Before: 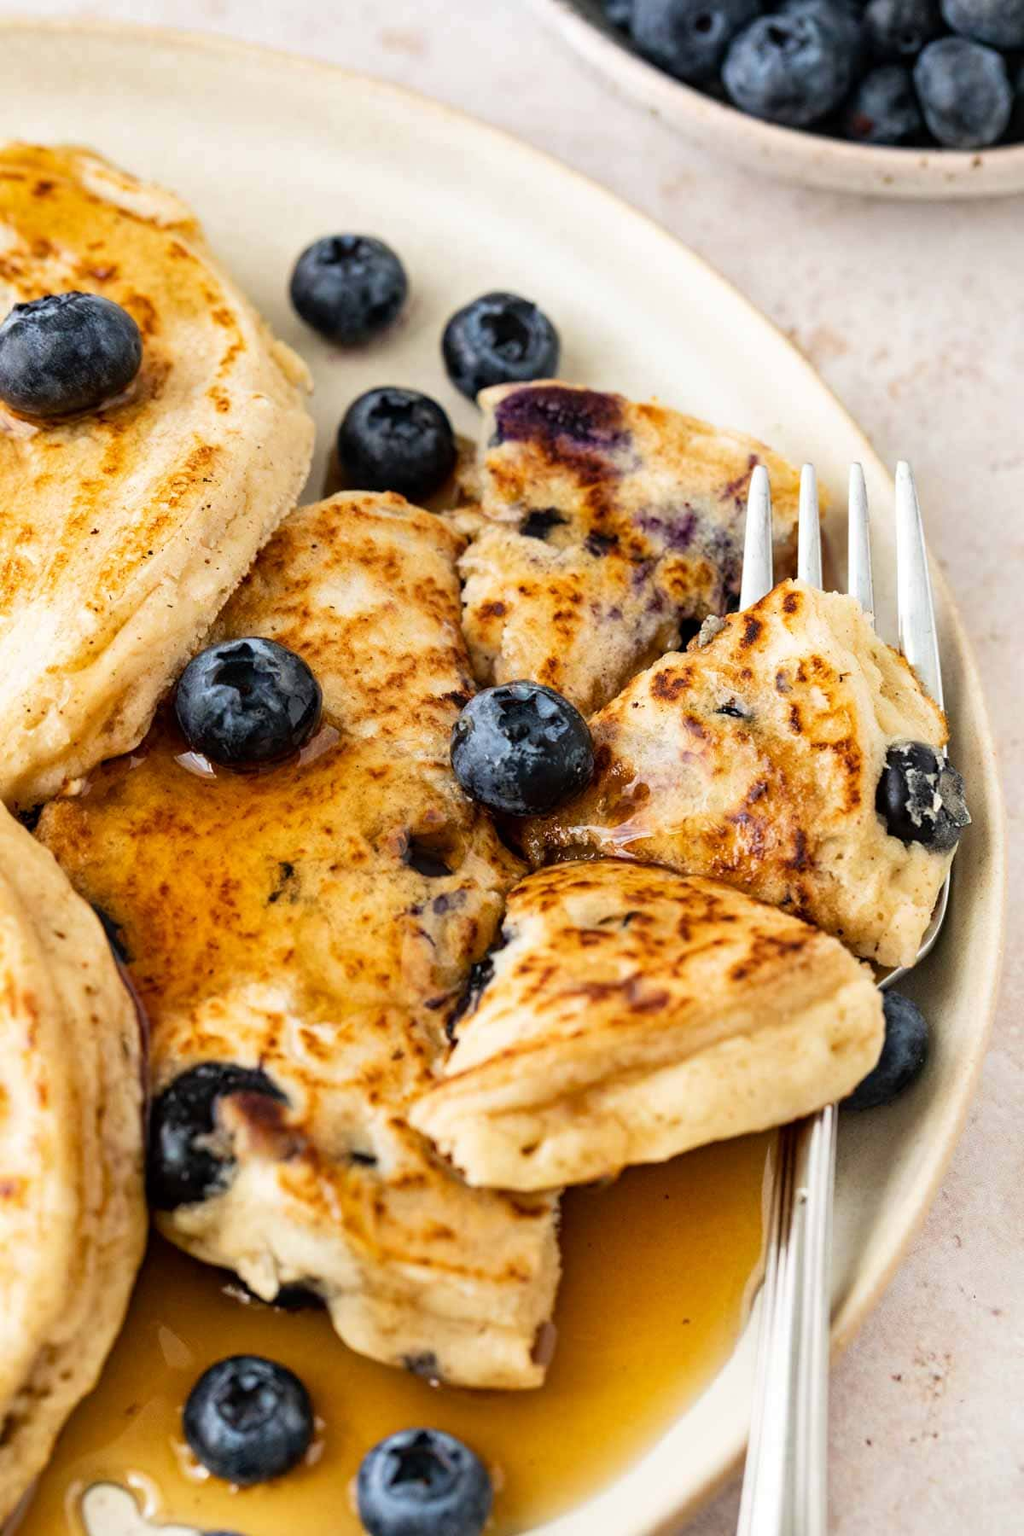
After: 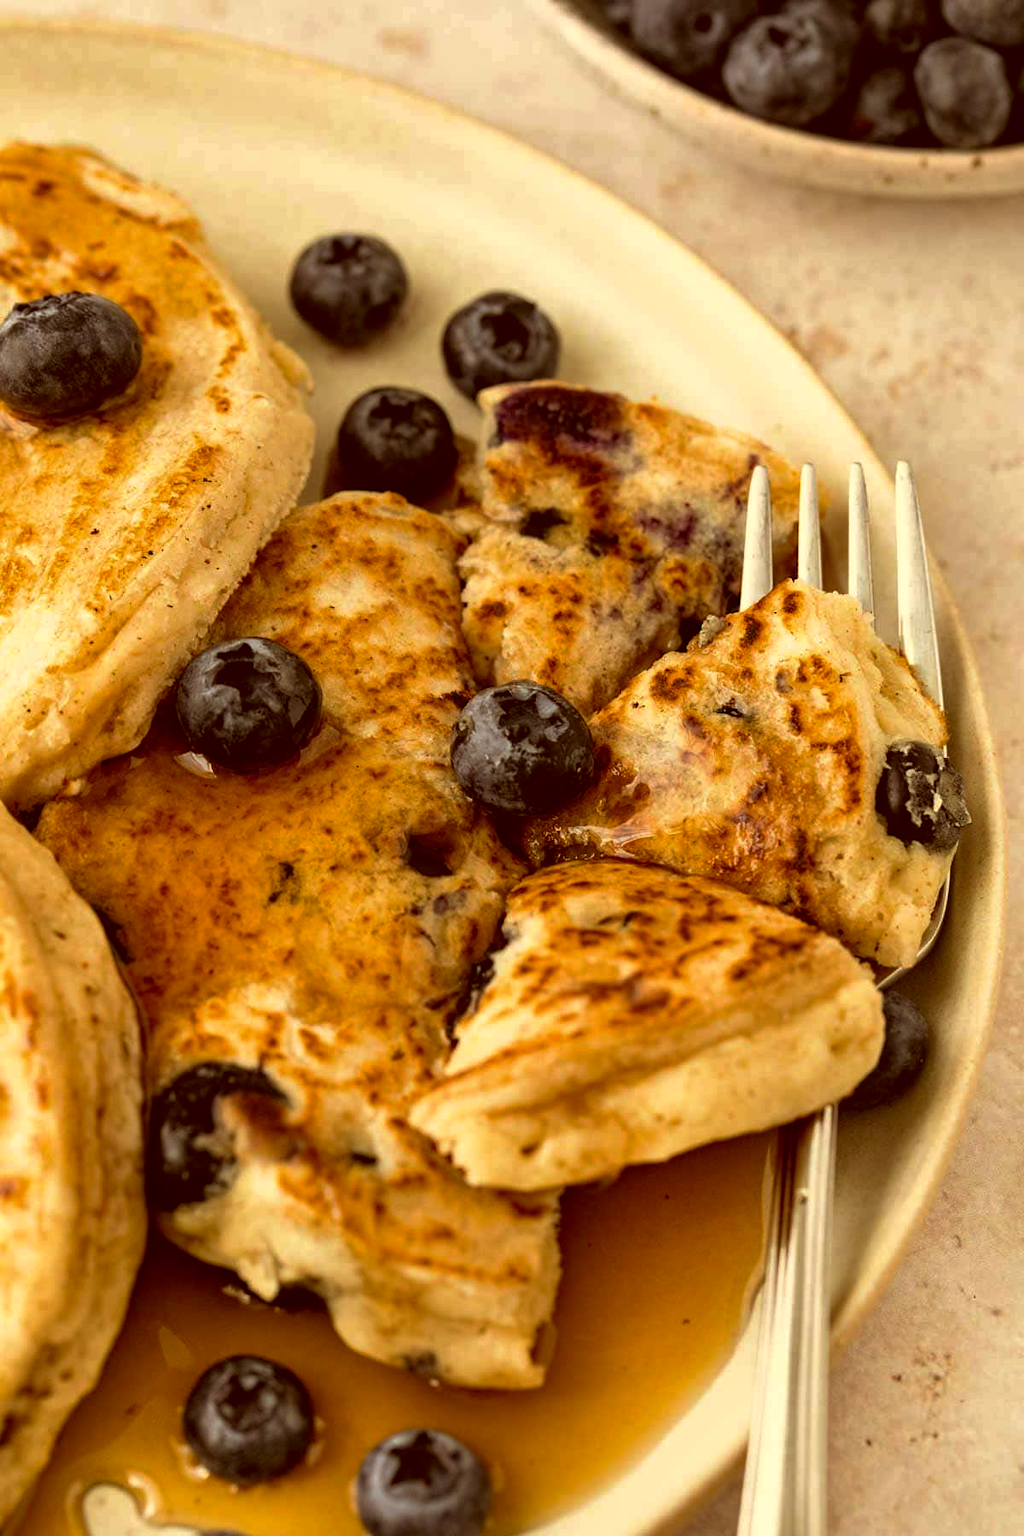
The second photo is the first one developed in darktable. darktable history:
color correction: highlights a* 1.04, highlights b* 24.73, shadows a* 16.24, shadows b* 24.59
base curve: curves: ch0 [(0, 0) (0.595, 0.418) (1, 1)], preserve colors none
contrast brightness saturation: saturation -0.156
